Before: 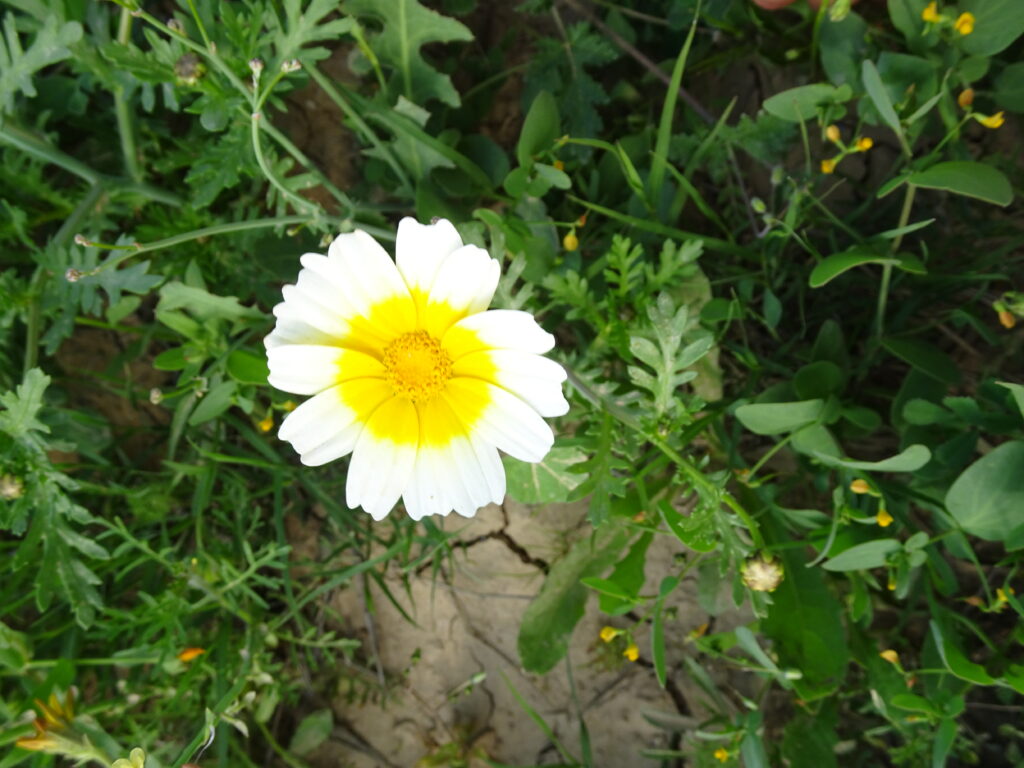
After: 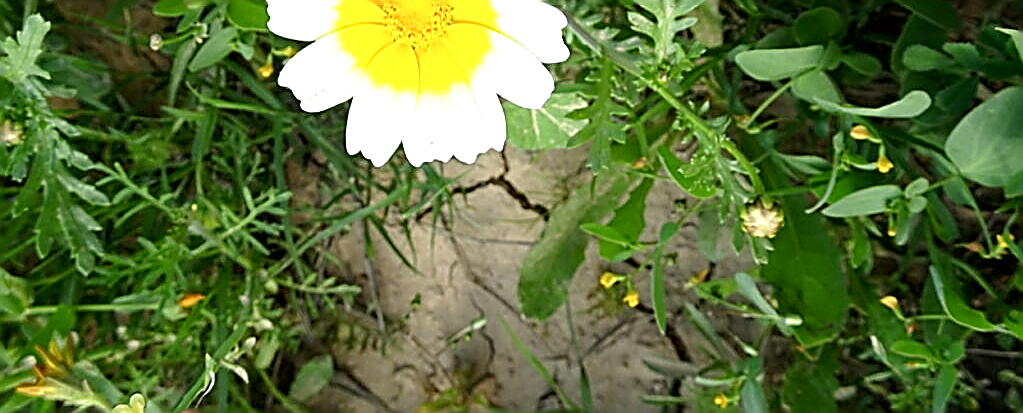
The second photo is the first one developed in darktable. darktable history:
crop and rotate: top 46.172%, right 0.09%
contrast brightness saturation: saturation -0.059
exposure: black level correction 0.005, exposure 0.42 EV, compensate highlight preservation false
sharpen: amount 1.872
